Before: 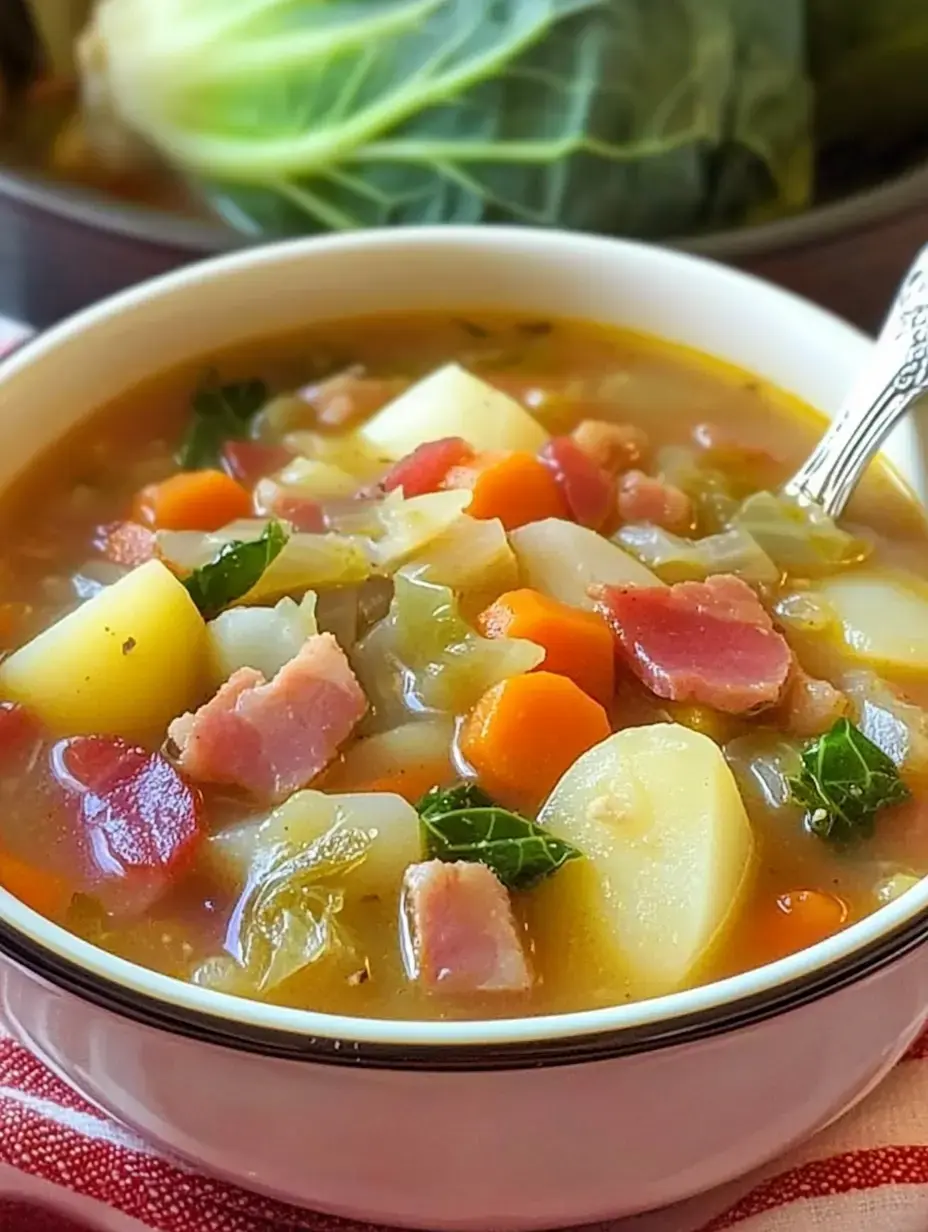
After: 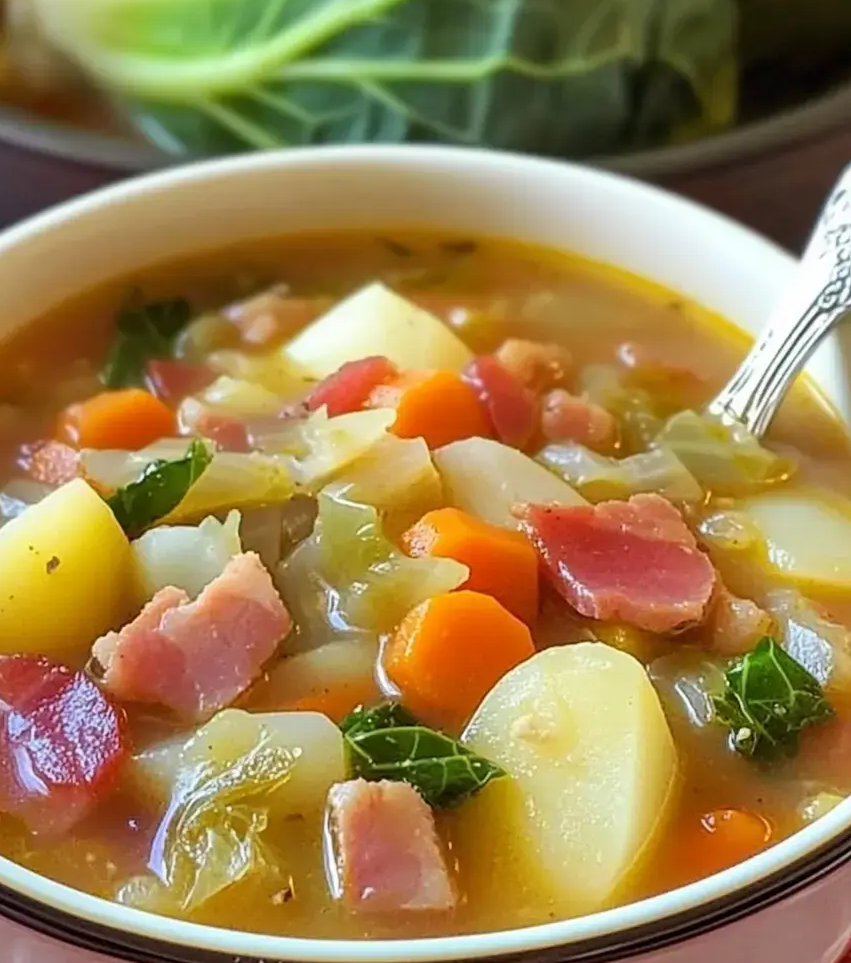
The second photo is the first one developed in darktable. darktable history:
crop: left 8.254%, top 6.622%, bottom 15.193%
